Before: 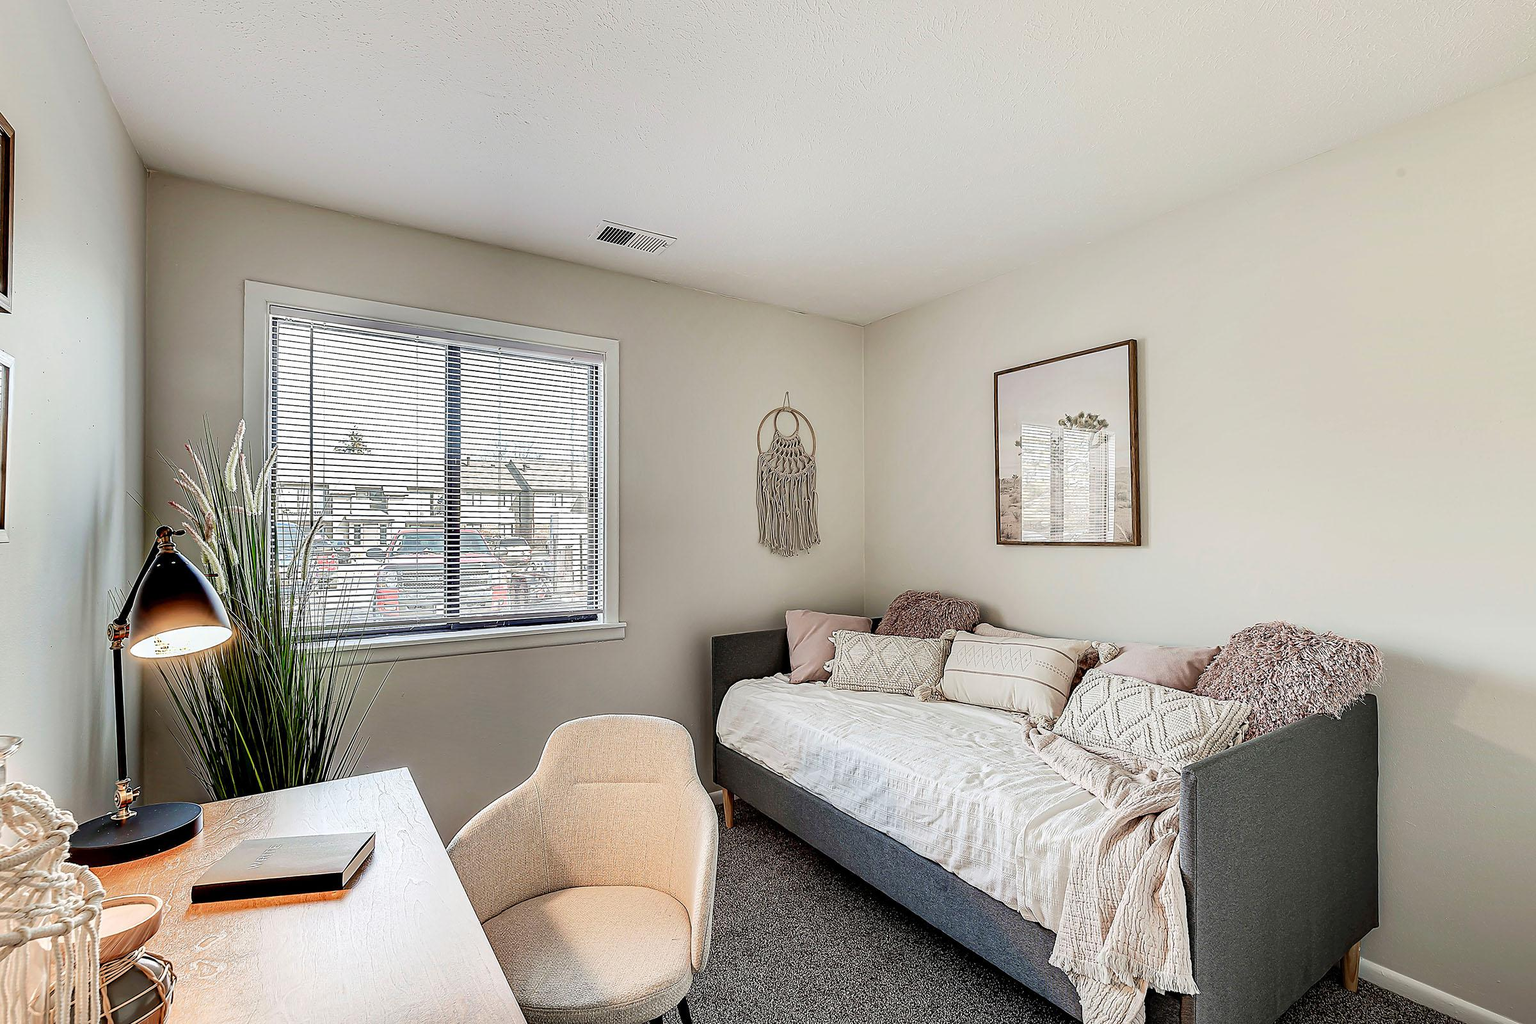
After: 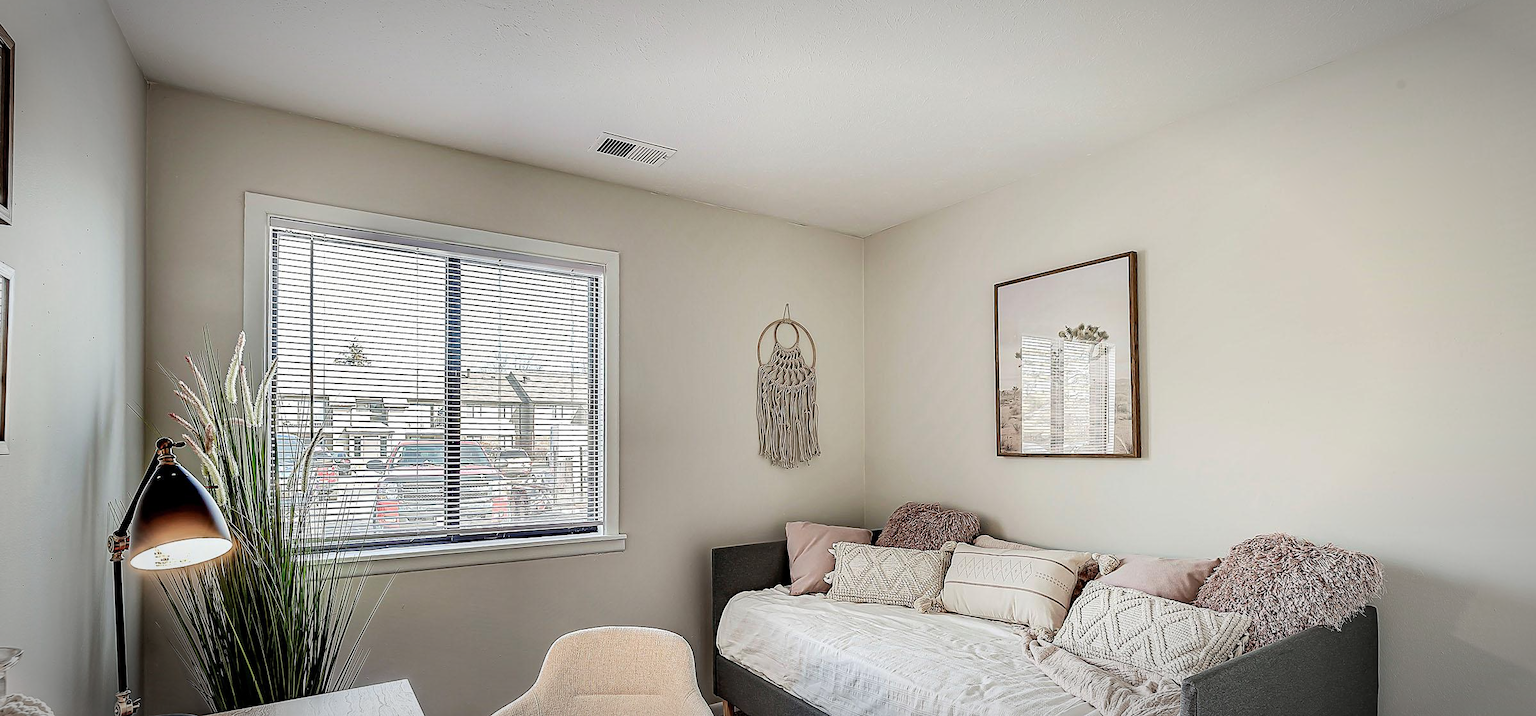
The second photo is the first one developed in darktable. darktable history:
vignetting: automatic ratio true
crop and rotate: top 8.636%, bottom 21.334%
